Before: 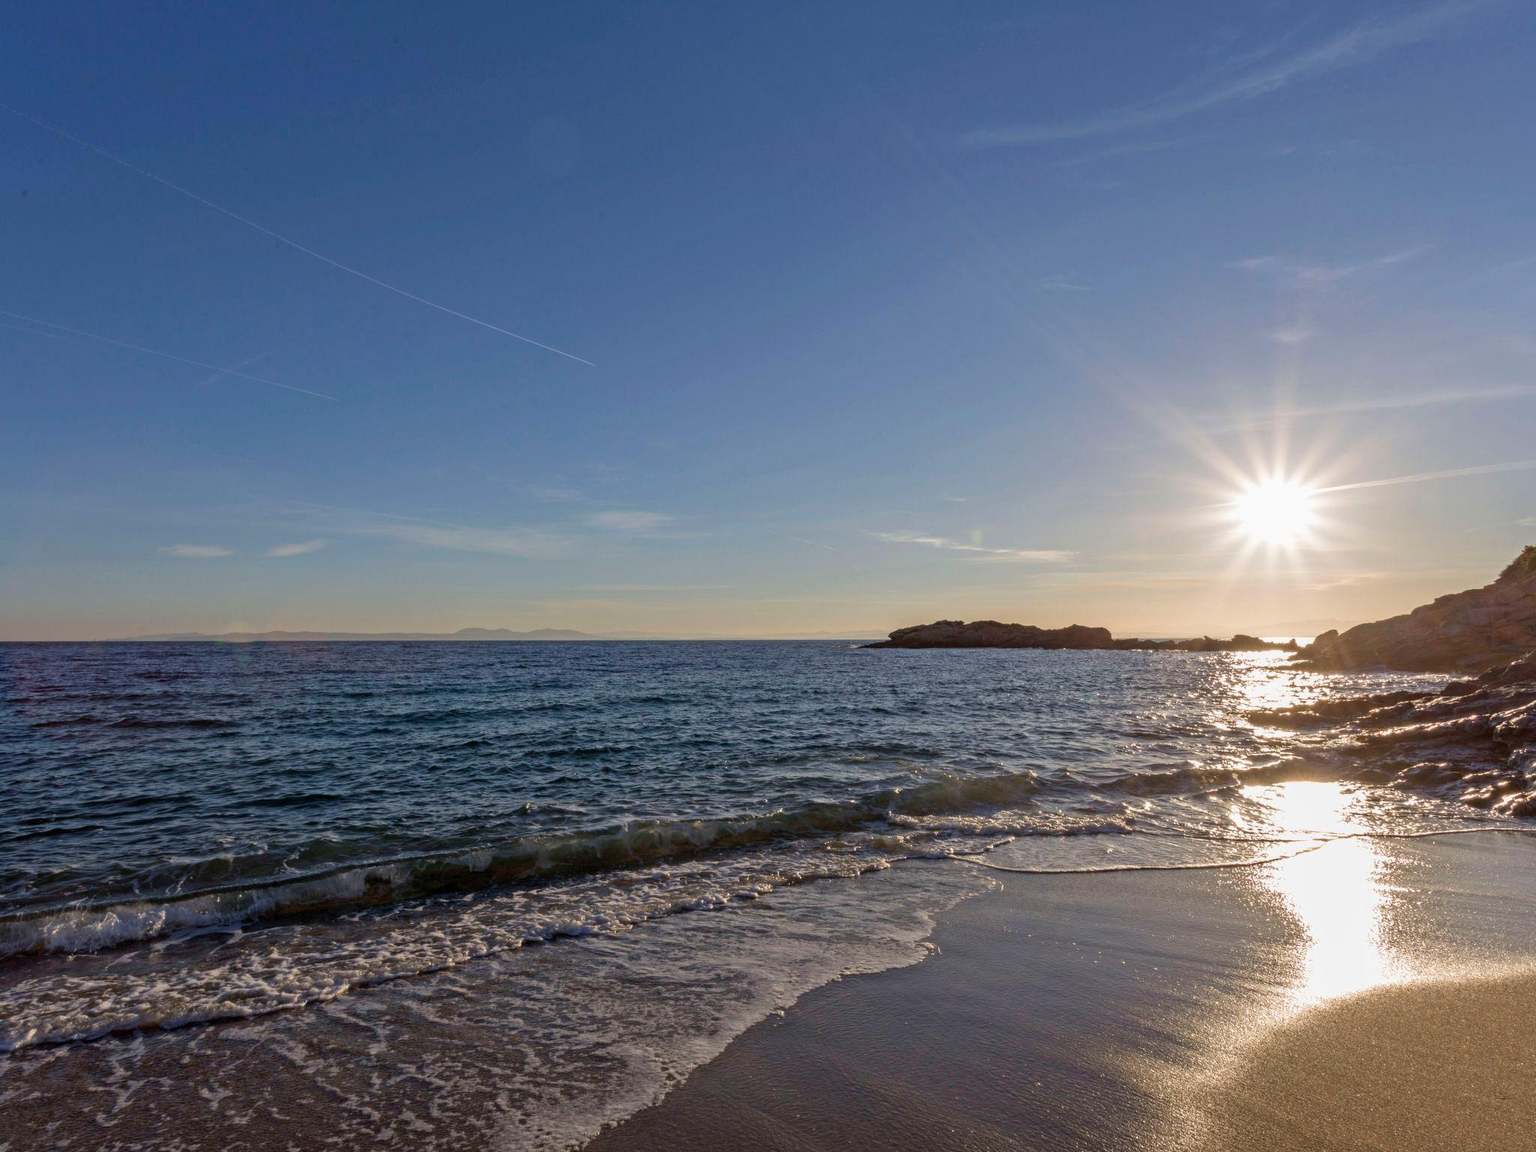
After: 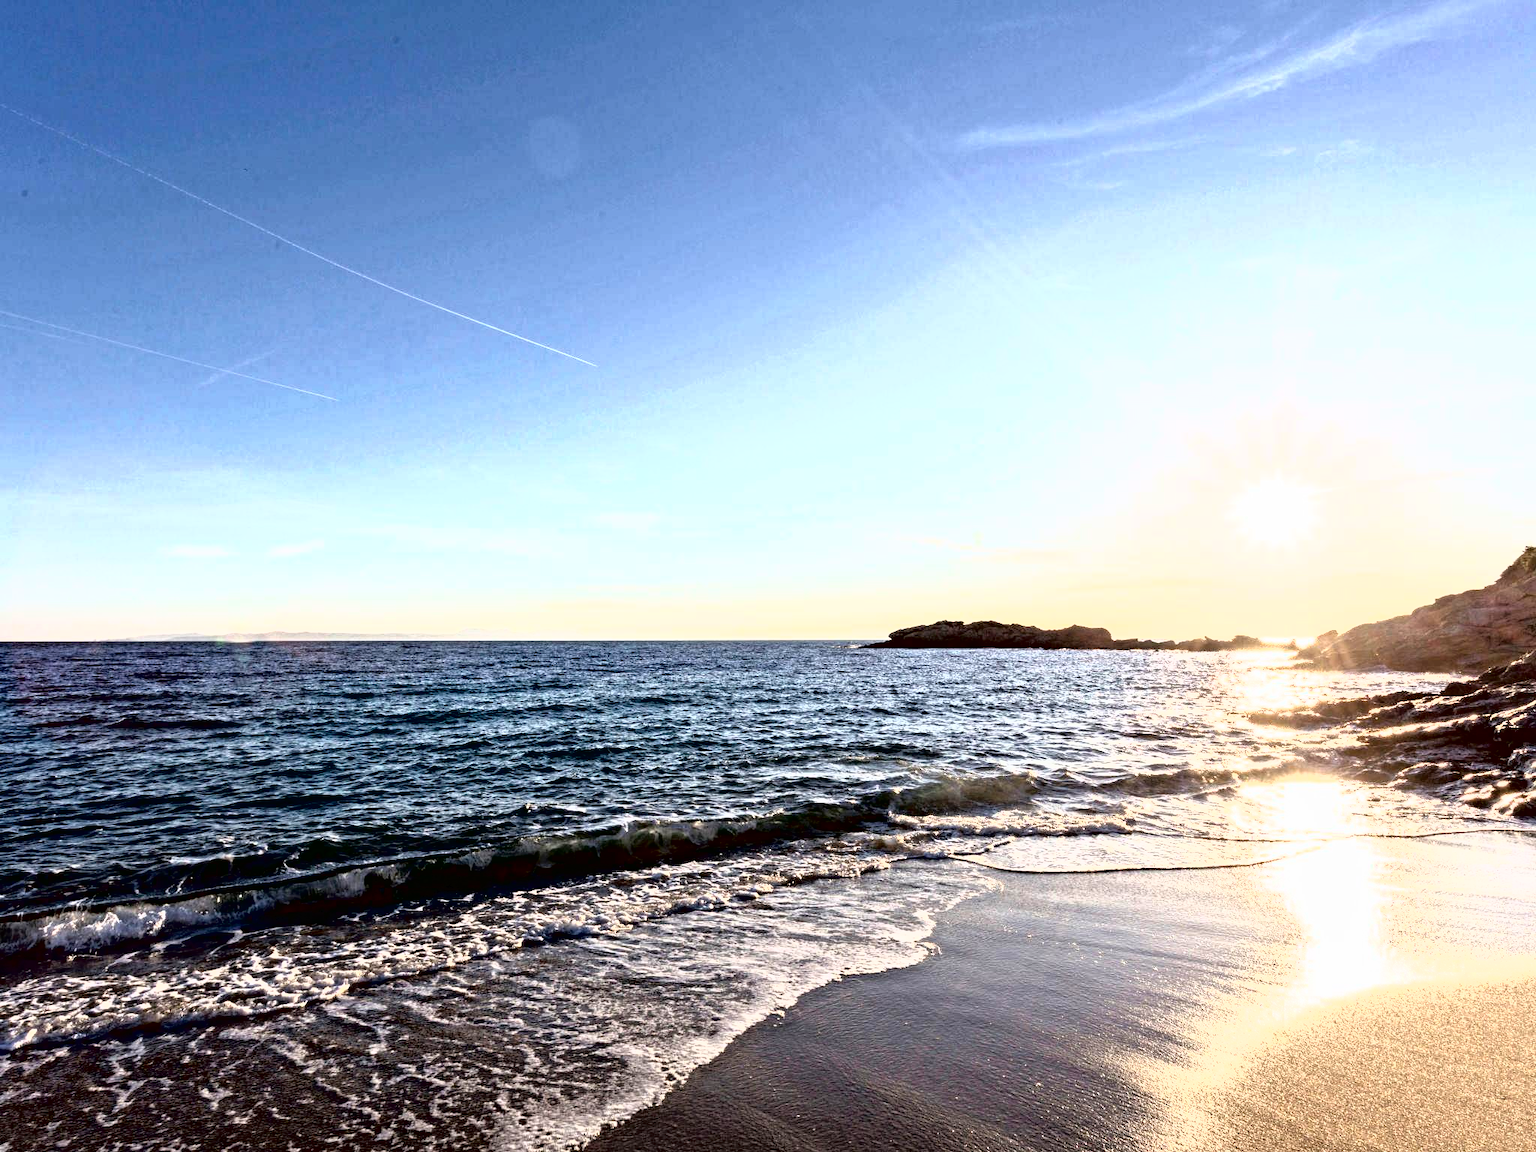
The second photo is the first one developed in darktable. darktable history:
tone curve: curves: ch0 [(0, 0) (0.003, 0.01) (0.011, 0.011) (0.025, 0.008) (0.044, 0.007) (0.069, 0.006) (0.1, 0.005) (0.136, 0.015) (0.177, 0.094) (0.224, 0.241) (0.277, 0.369) (0.335, 0.5) (0.399, 0.648) (0.468, 0.811) (0.543, 0.975) (0.623, 0.989) (0.709, 0.989) (0.801, 0.99) (0.898, 0.99) (1, 1)], color space Lab, independent channels, preserve colors none
contrast brightness saturation: contrast 0.094, saturation 0.279
